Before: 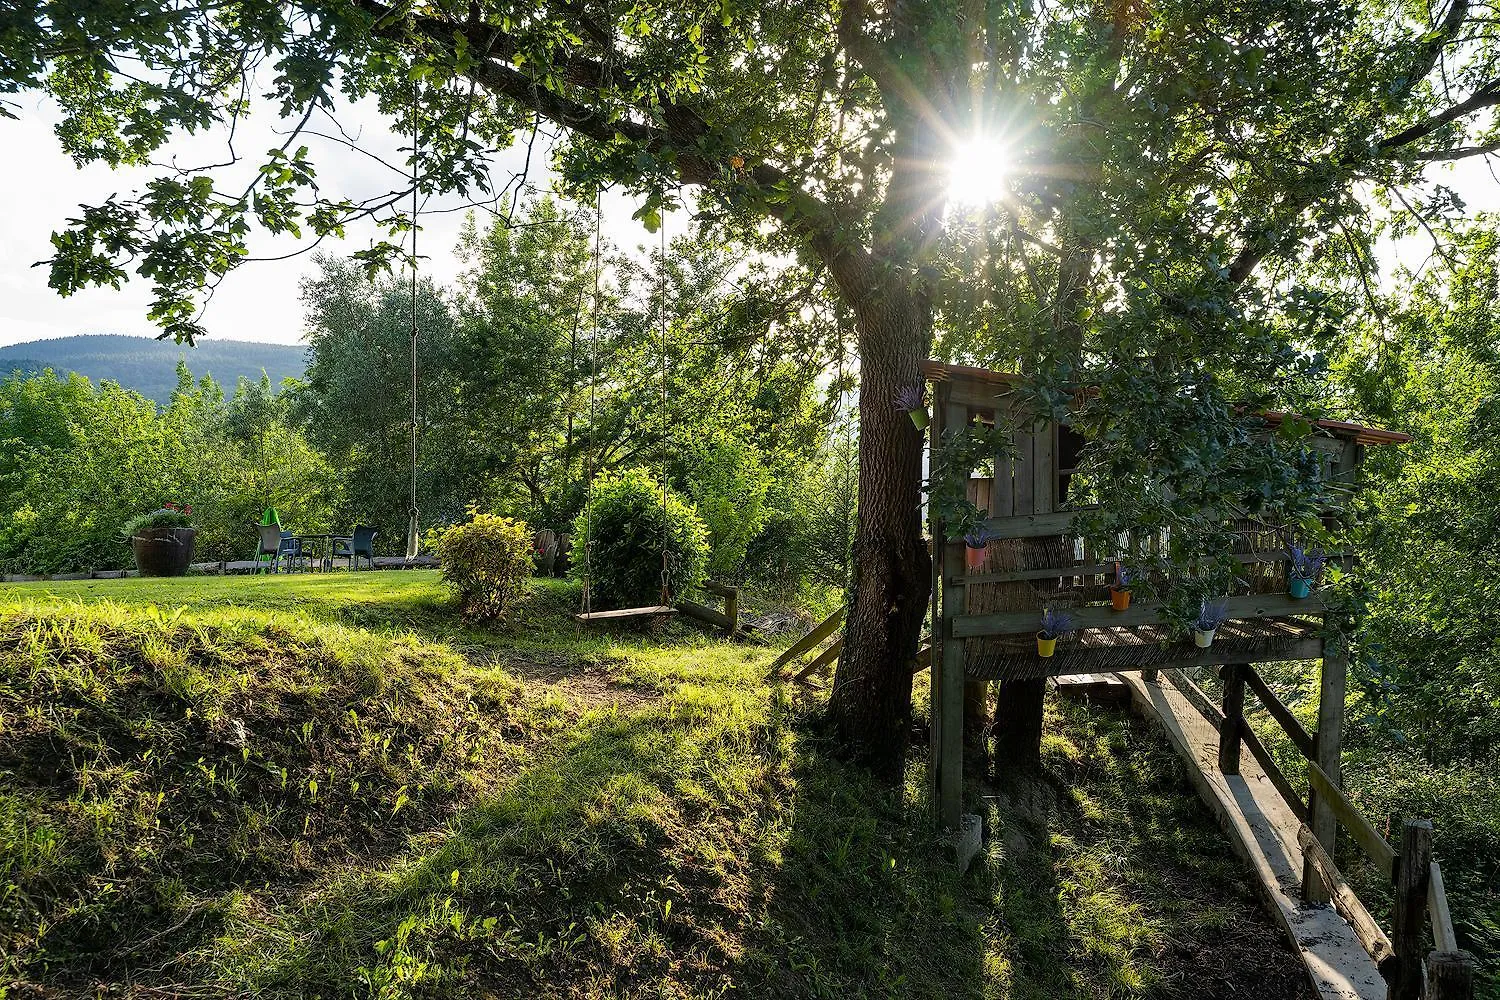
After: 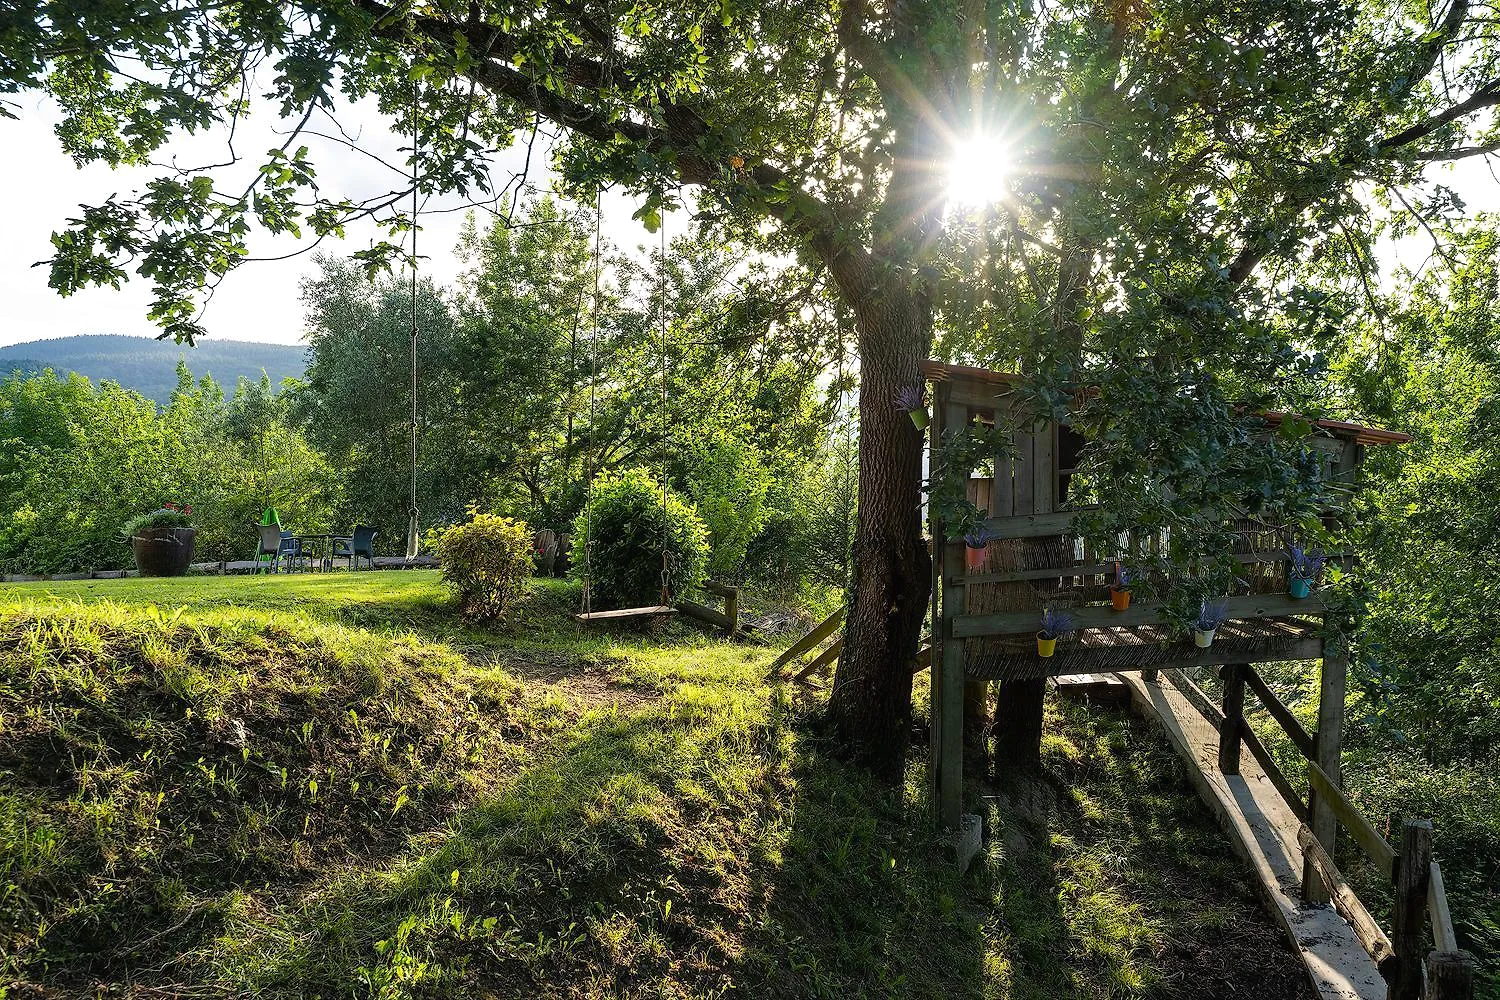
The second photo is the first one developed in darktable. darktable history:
shadows and highlights: shadows -24.28, highlights 49.77, soften with gaussian
exposure: black level correction -0.001, exposure 0.08 EV, compensate highlight preservation false
